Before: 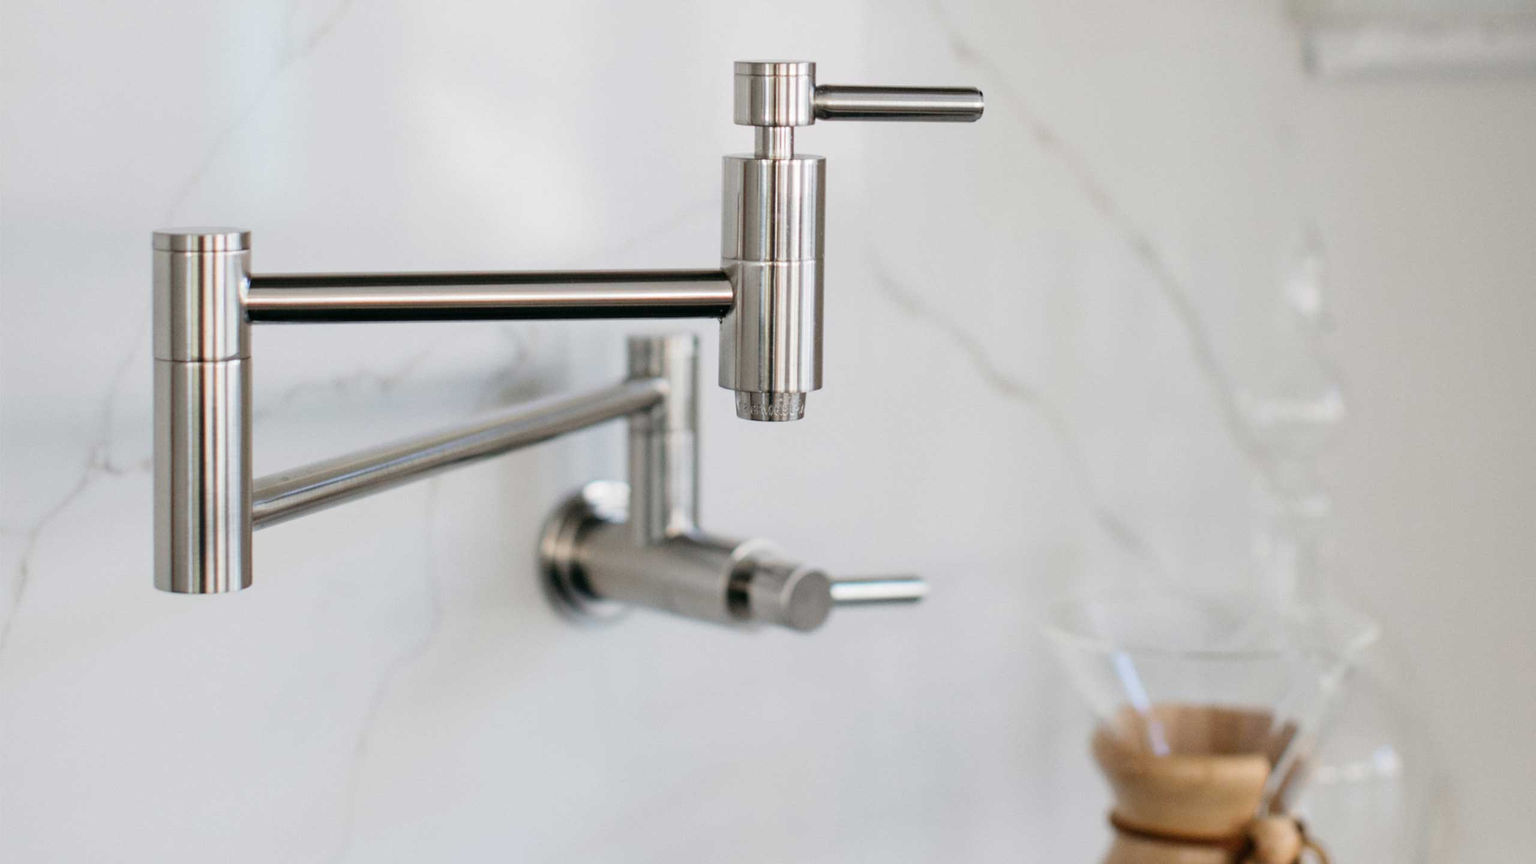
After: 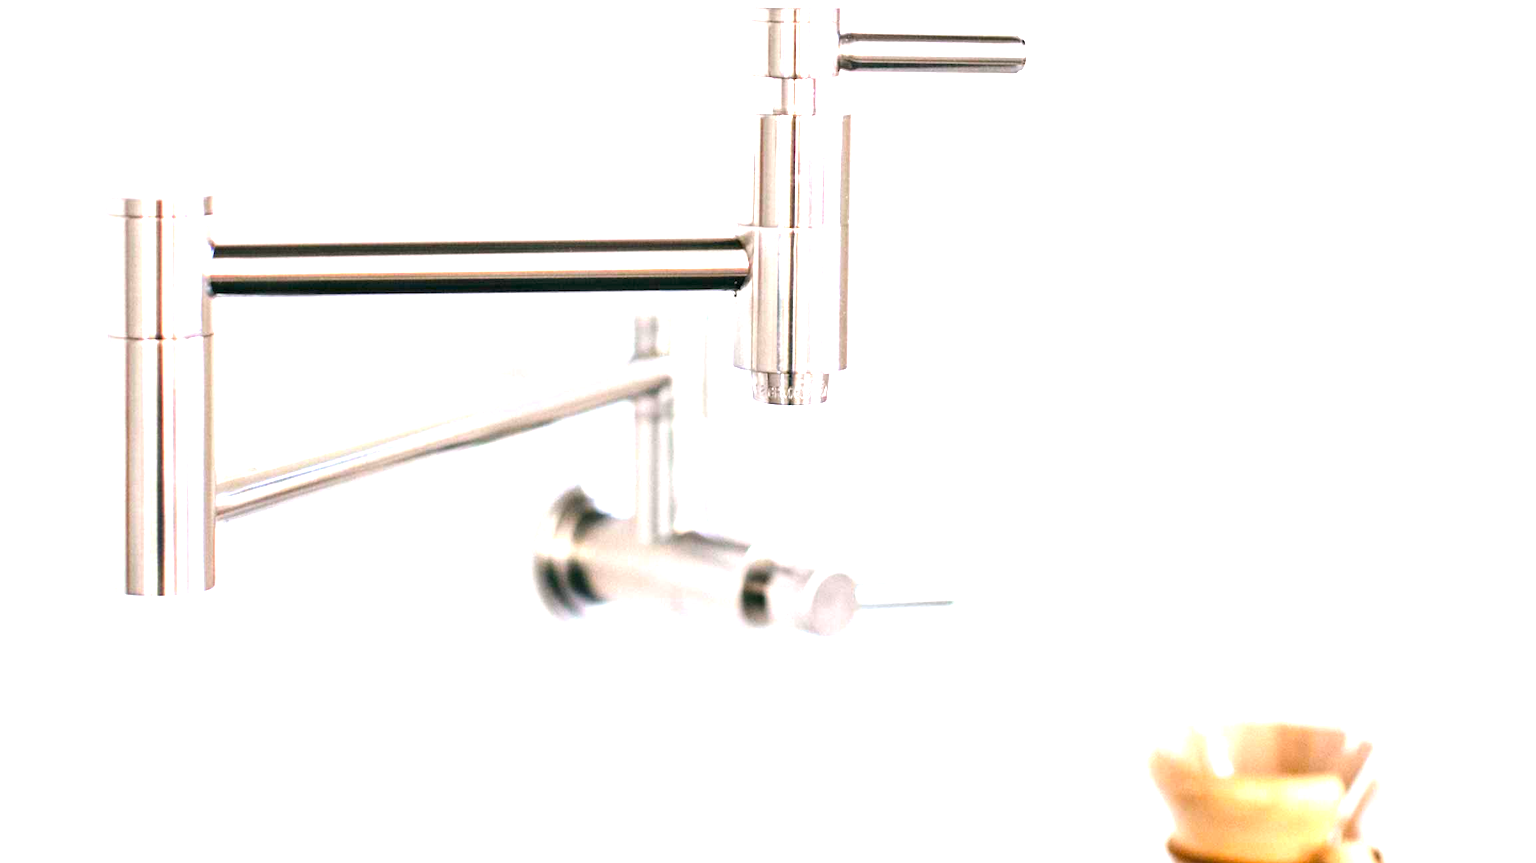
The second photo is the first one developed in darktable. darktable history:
color balance rgb: shadows lift › luminance -9.962%, power › chroma 0.293%, power › hue 24.88°, highlights gain › chroma 1.446%, highlights gain › hue 312.61°, linear chroma grading › global chroma 15.052%, perceptual saturation grading › global saturation 0.287%, perceptual saturation grading › mid-tones 11.051%, global vibrance 9.217%
crop: left 3.78%, top 6.501%, right 5.947%, bottom 3.255%
exposure: exposure 2.051 EV, compensate highlight preservation false
